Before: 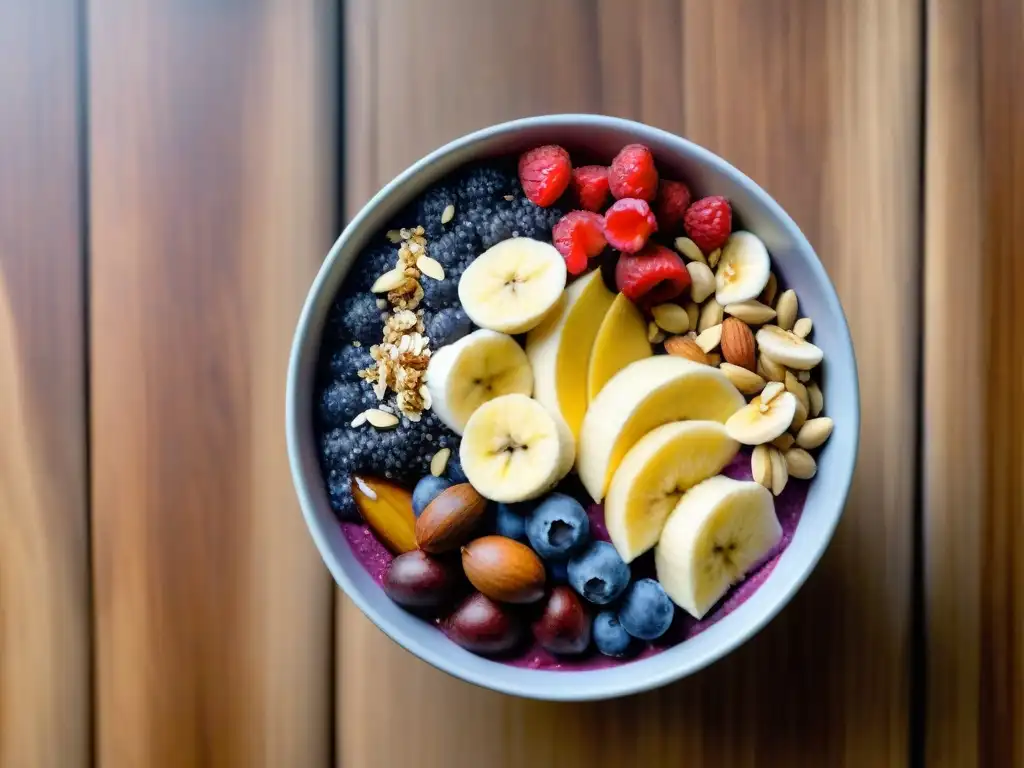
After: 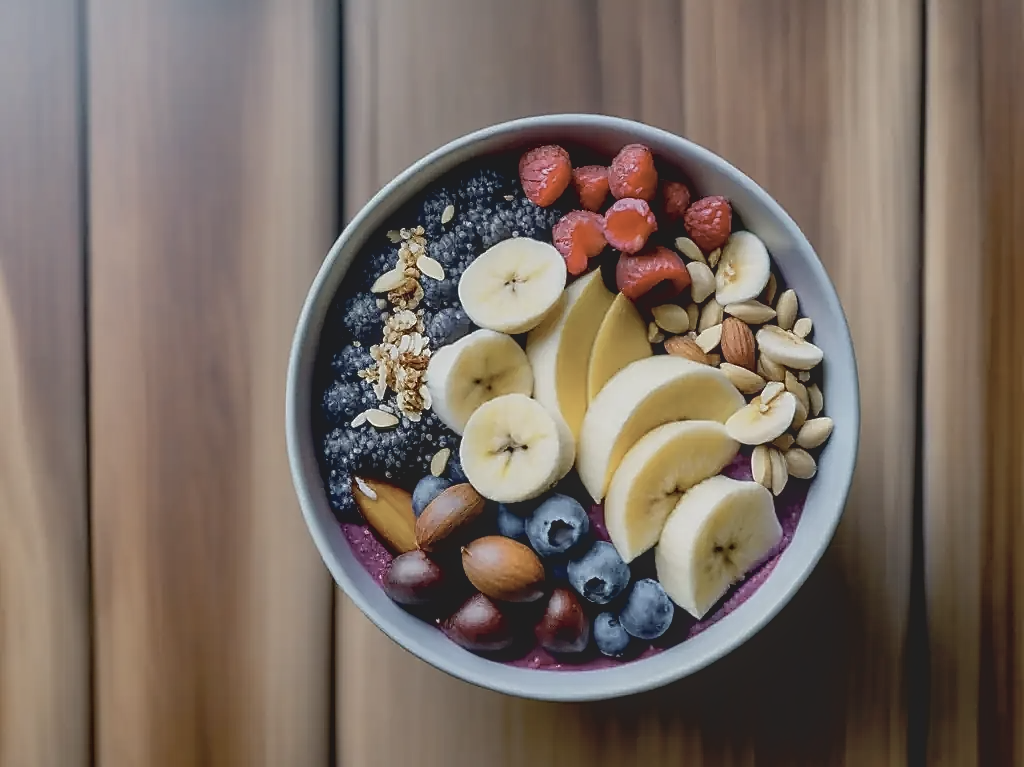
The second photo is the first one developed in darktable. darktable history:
contrast brightness saturation: contrast -0.261, saturation -0.449
local contrast: on, module defaults
exposure: black level correction 0.009, exposure -0.159 EV, compensate highlight preservation false
crop: bottom 0.073%
sharpen: radius 1.369, amount 1.252, threshold 0.817
